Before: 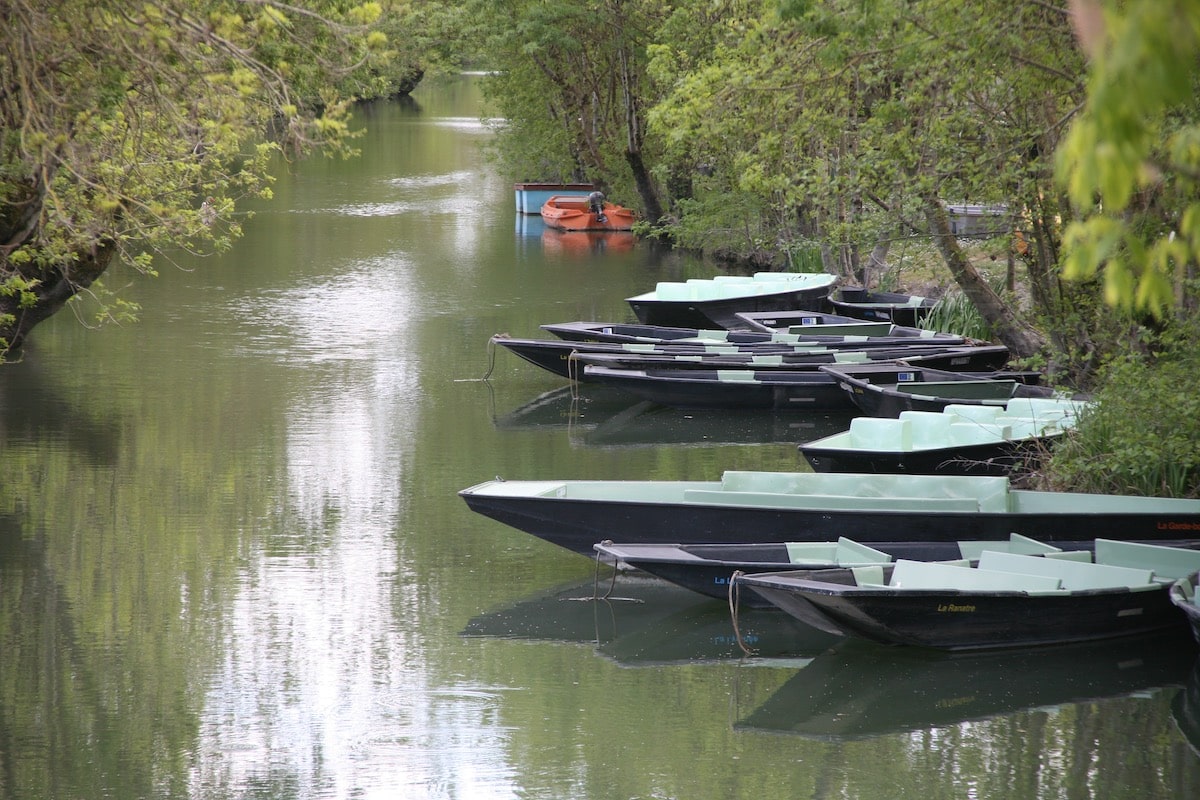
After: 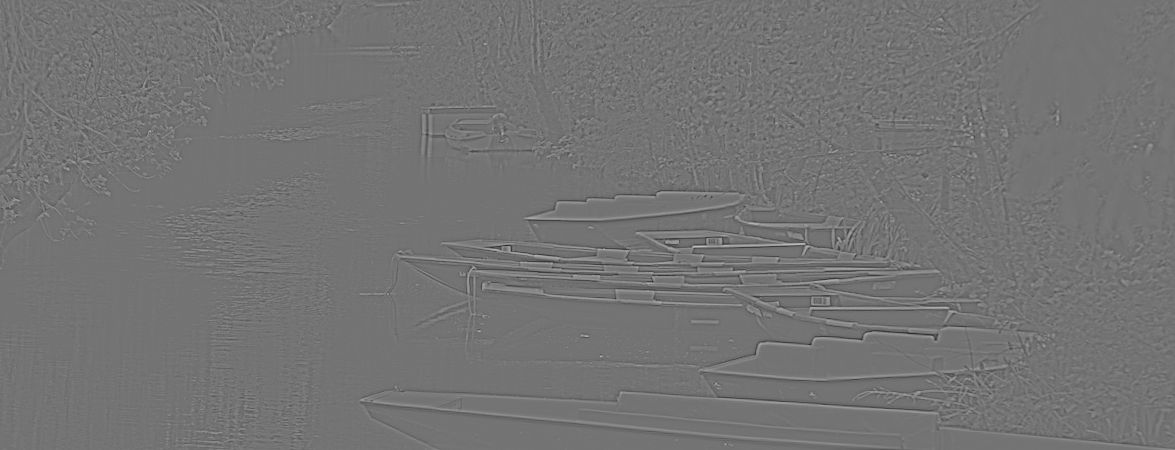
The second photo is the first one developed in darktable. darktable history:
white balance: red 0.978, blue 0.999
crop and rotate: top 4.848%, bottom 29.503%
shadows and highlights: radius 133.83, soften with gaussian
monochrome: a -35.87, b 49.73, size 1.7
highpass: sharpness 9.84%, contrast boost 9.94%
sharpen: on, module defaults
rotate and perspective: rotation 1.69°, lens shift (vertical) -0.023, lens shift (horizontal) -0.291, crop left 0.025, crop right 0.988, crop top 0.092, crop bottom 0.842
